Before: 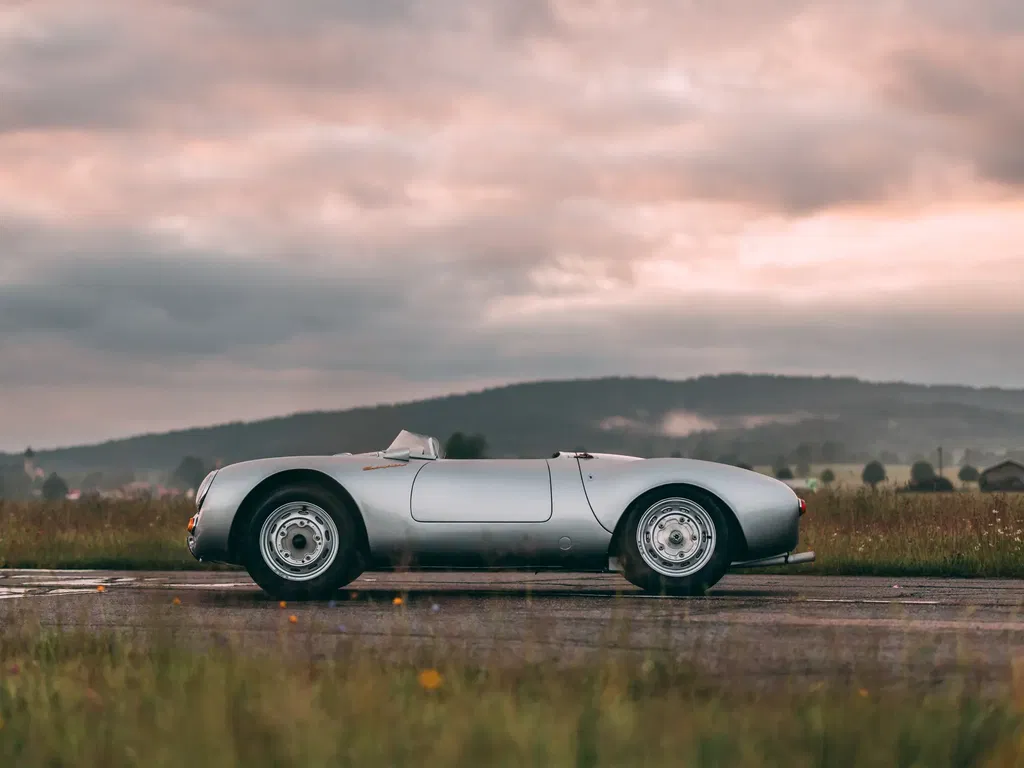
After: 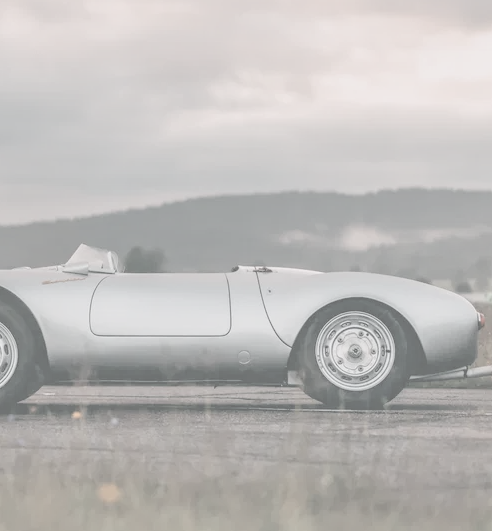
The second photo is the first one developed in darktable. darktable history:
crop: left 31.407%, top 24.257%, right 20.453%, bottom 6.536%
local contrast: shadows 93%, midtone range 0.498
contrast brightness saturation: contrast -0.309, brightness 0.76, saturation -0.775
